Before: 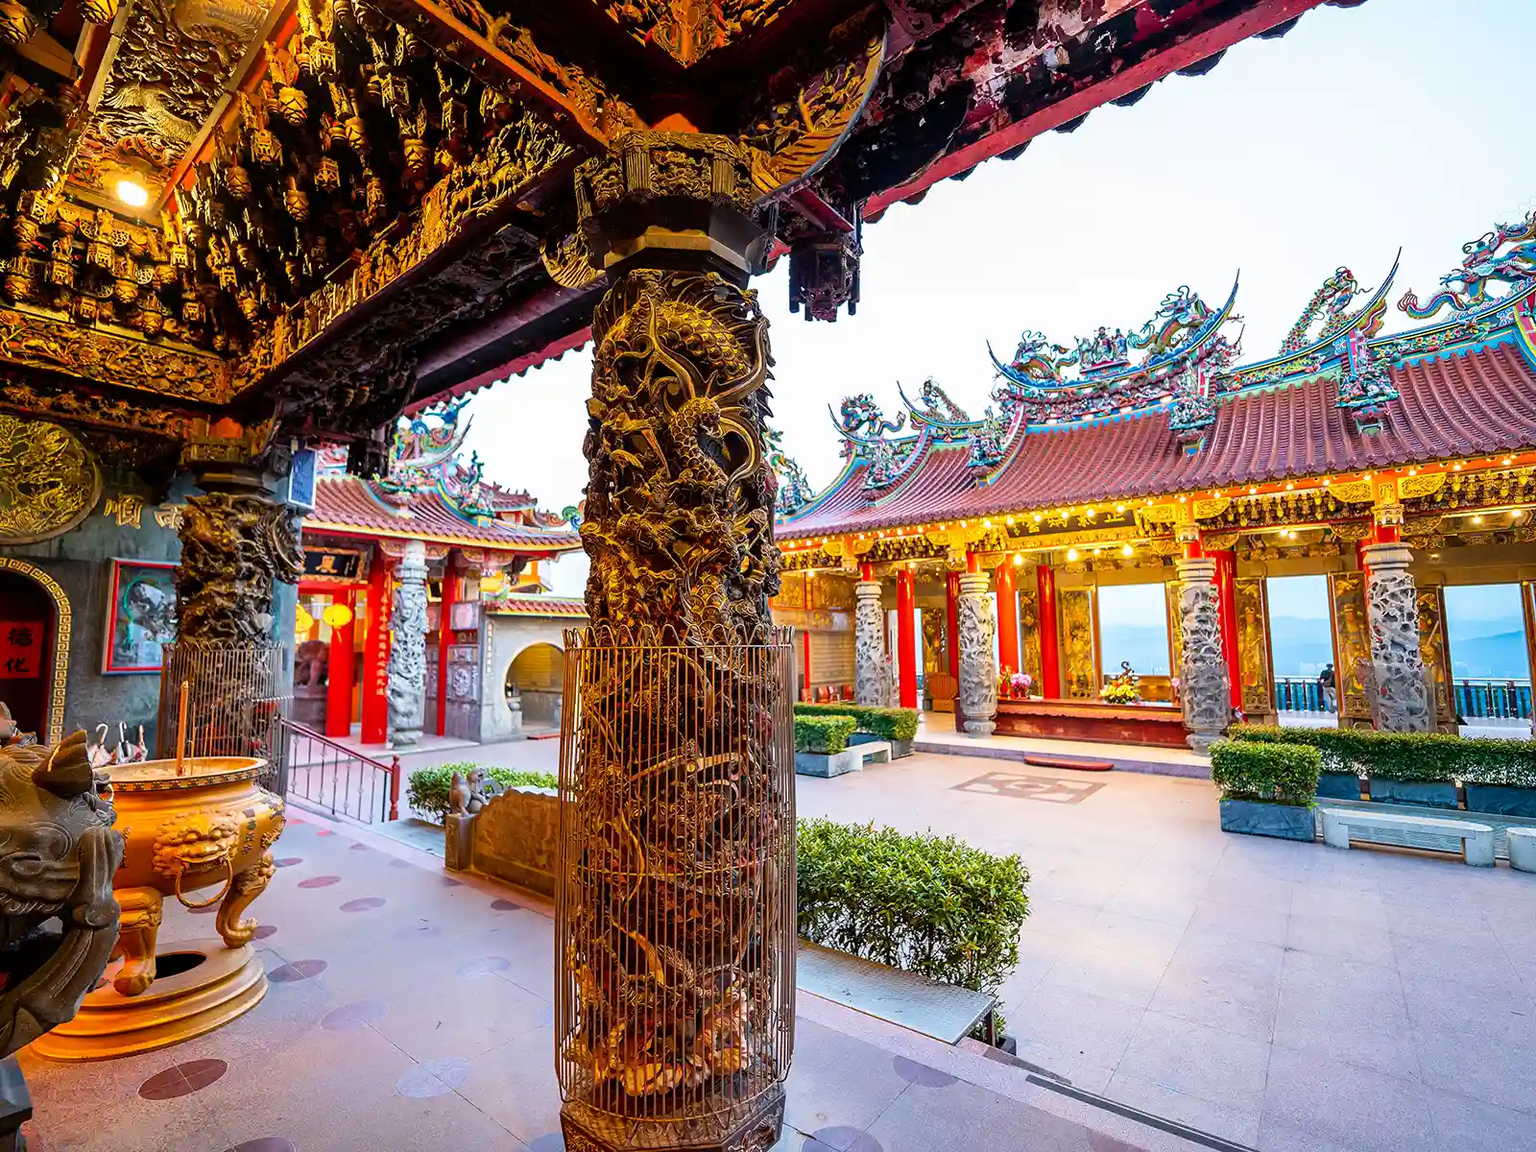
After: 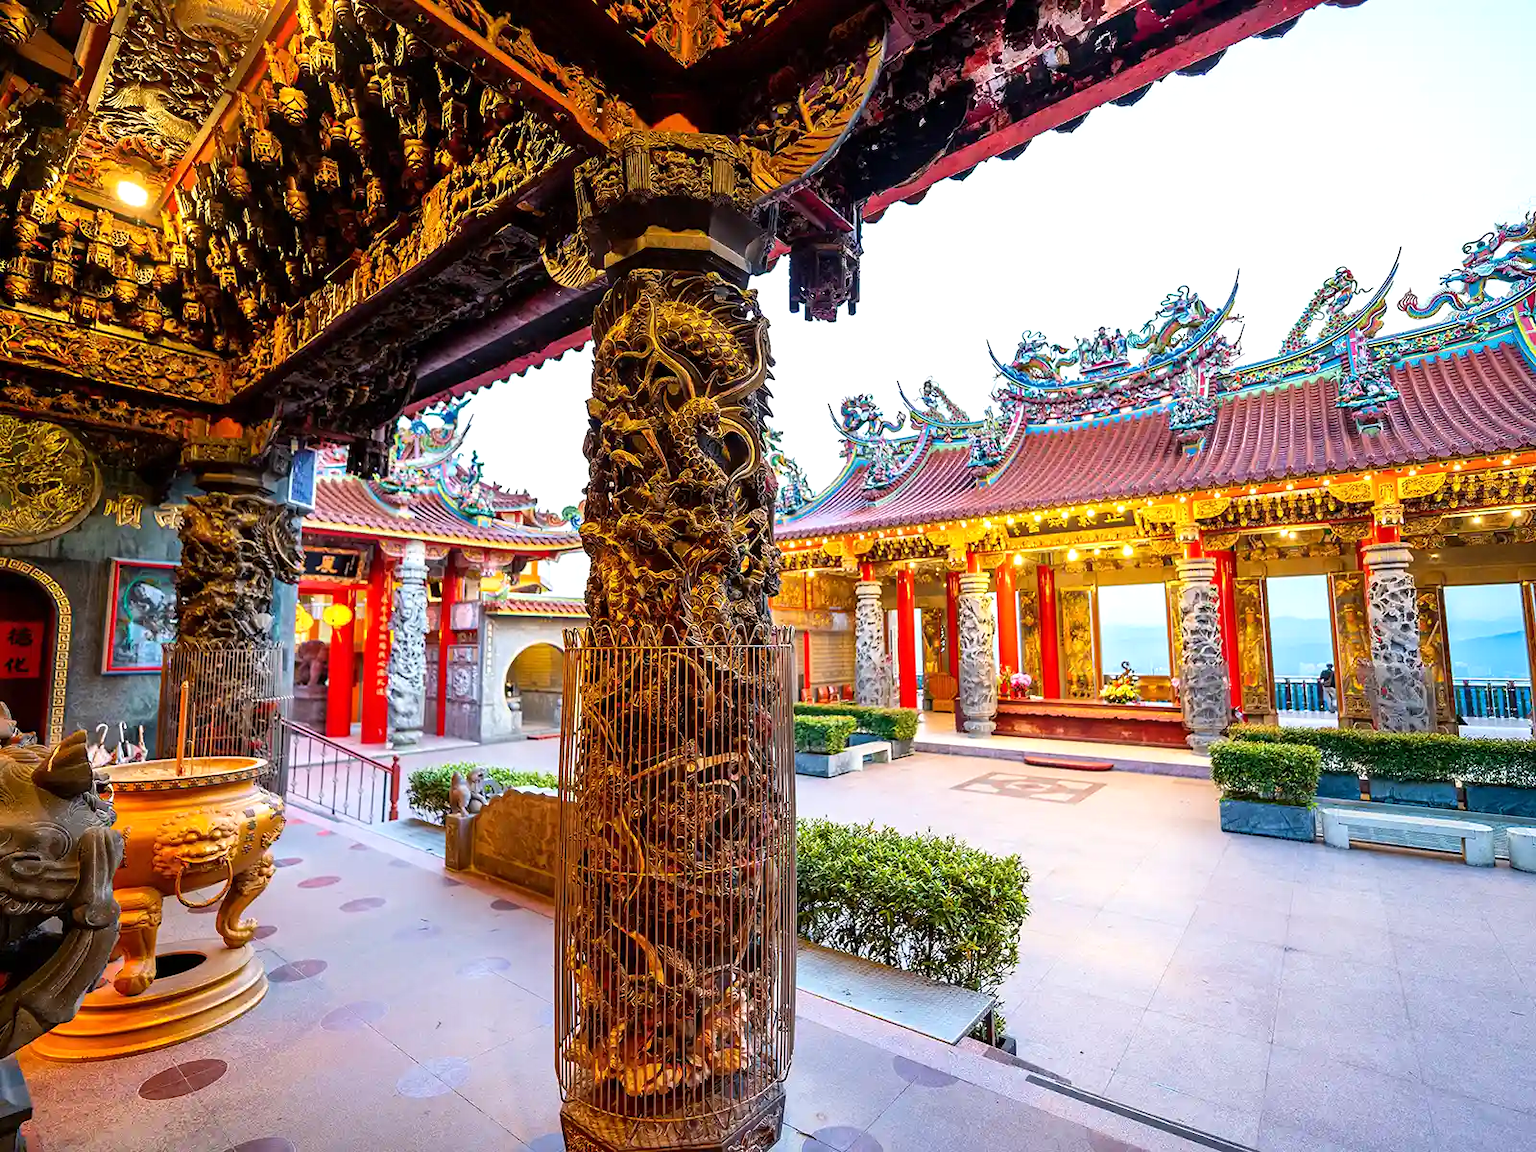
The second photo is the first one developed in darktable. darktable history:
color correction: highlights b* 0.033
exposure: exposure 0.203 EV, compensate exposure bias true, compensate highlight preservation false
